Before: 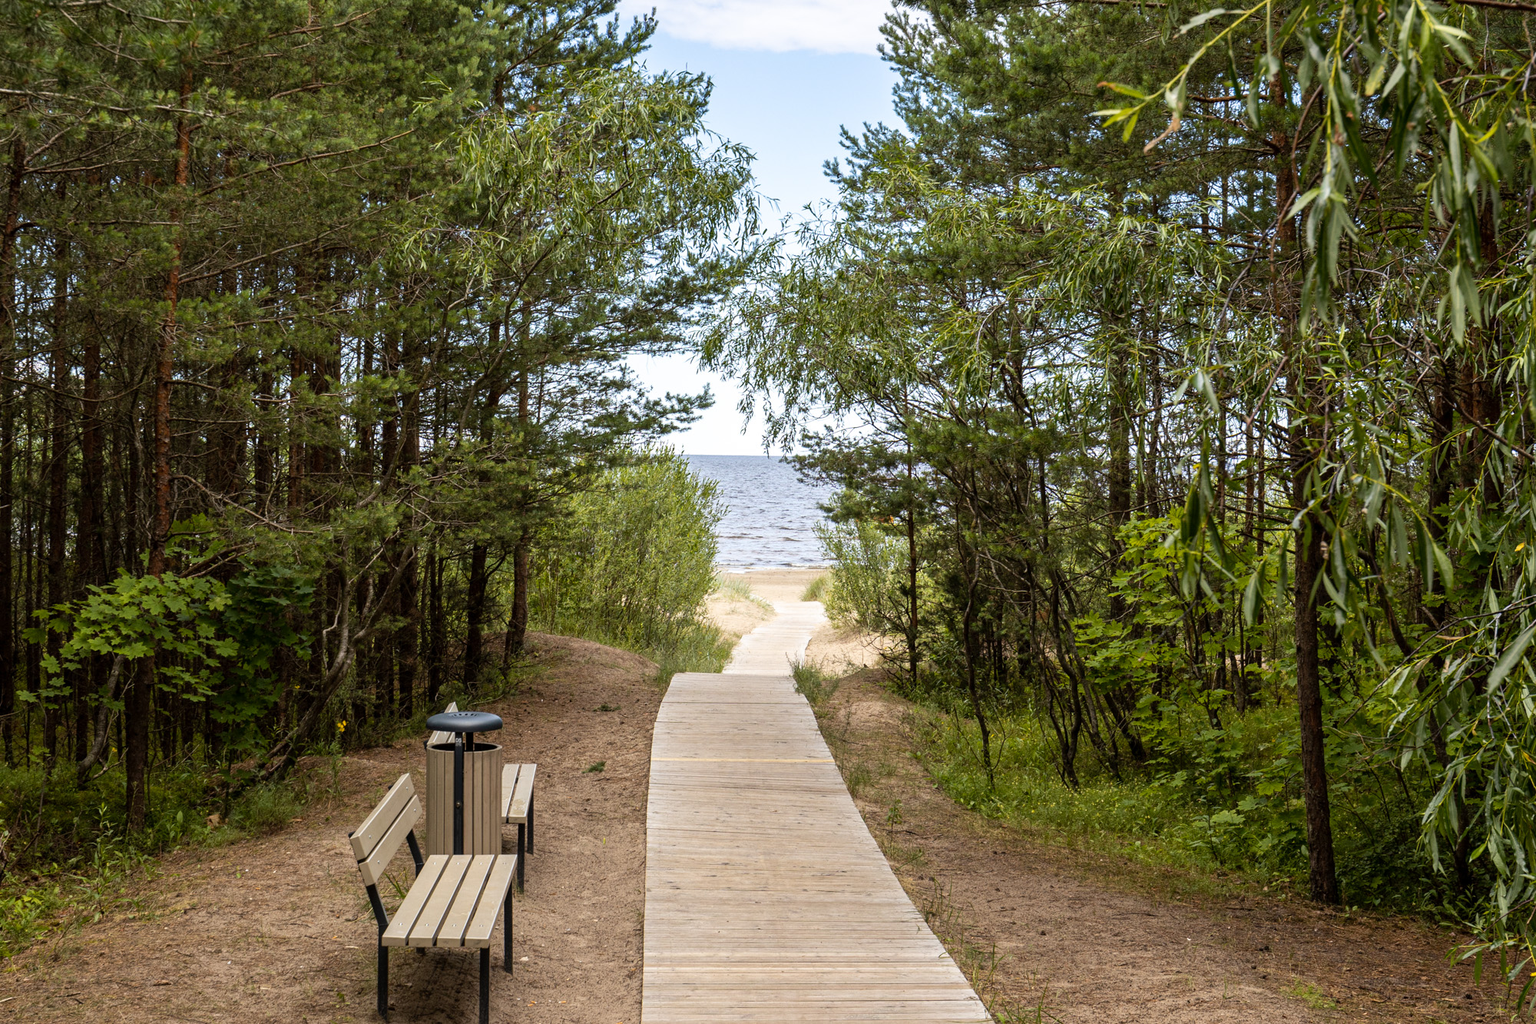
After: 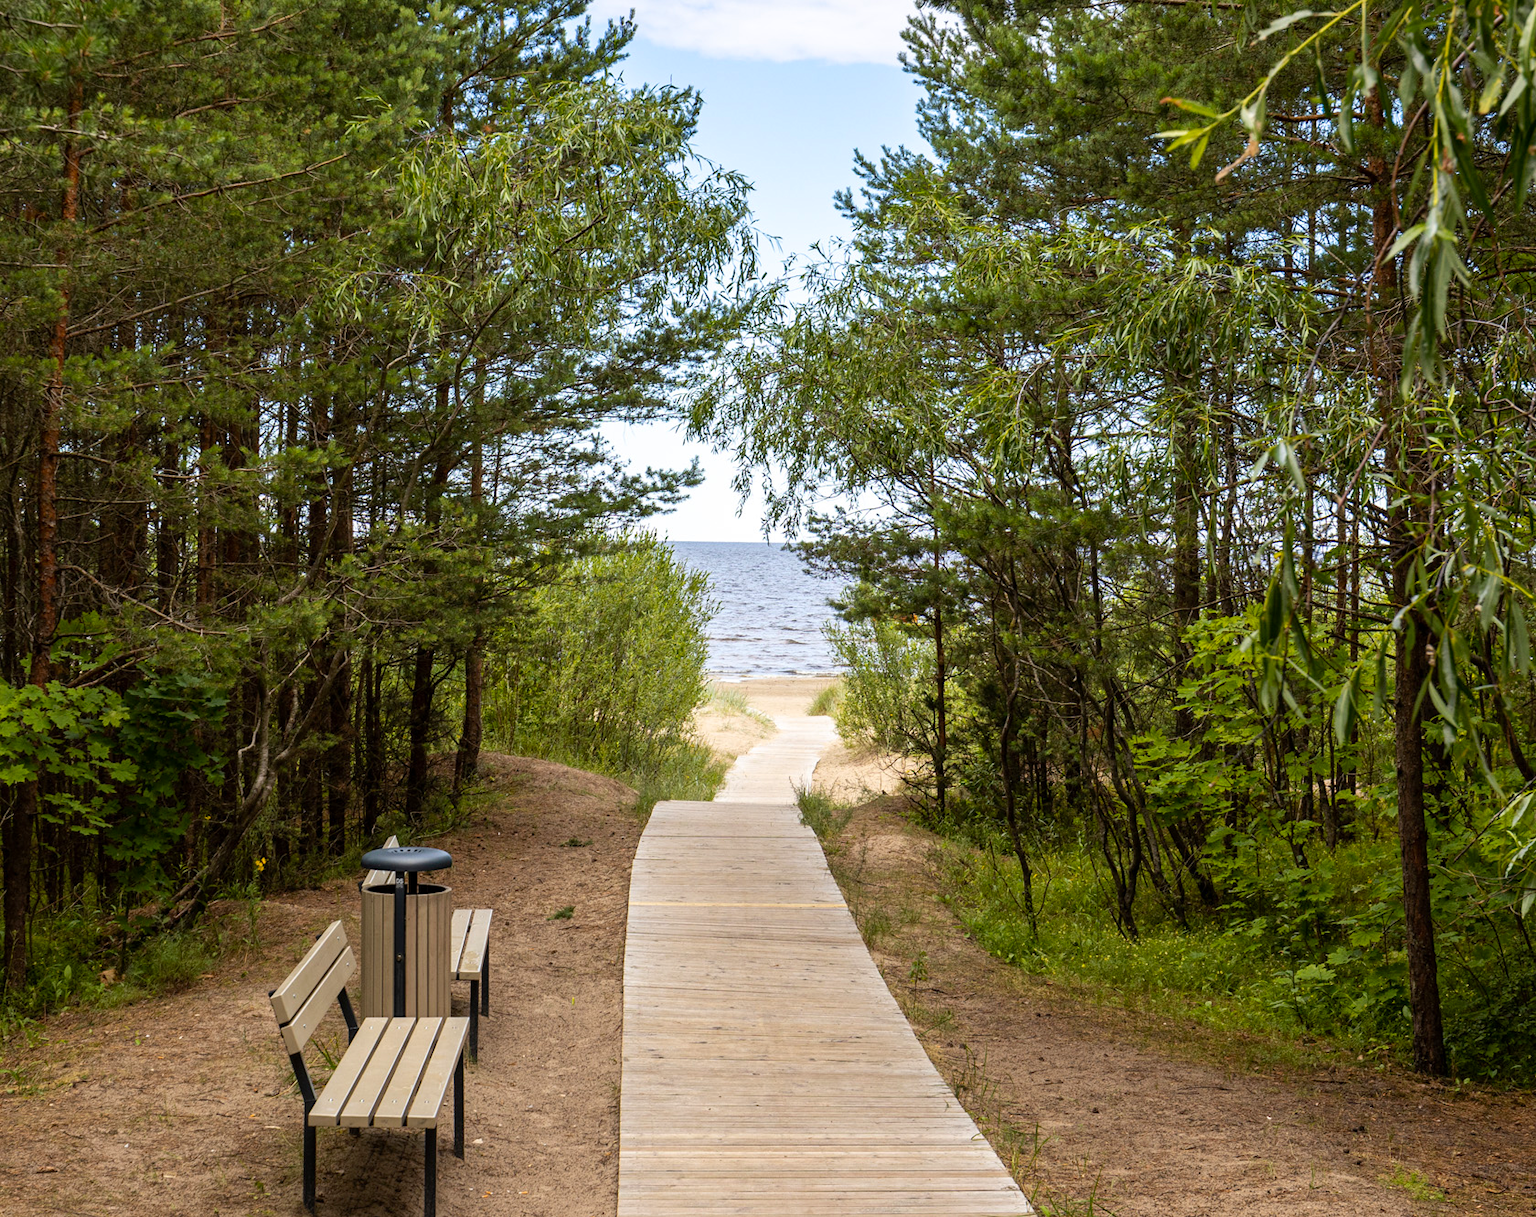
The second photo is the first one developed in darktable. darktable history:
crop: left 8.026%, right 7.374%
contrast brightness saturation: saturation 0.18
